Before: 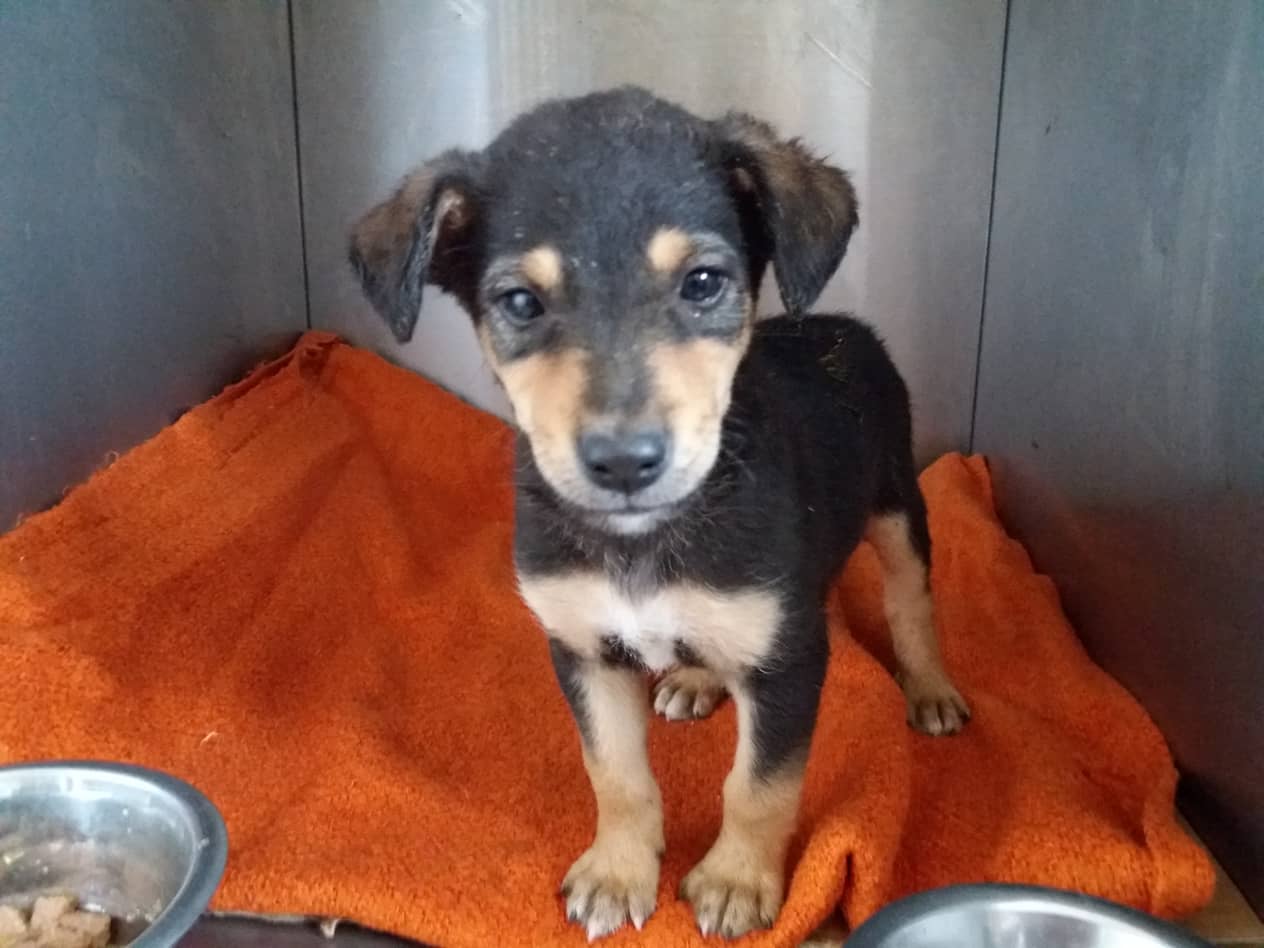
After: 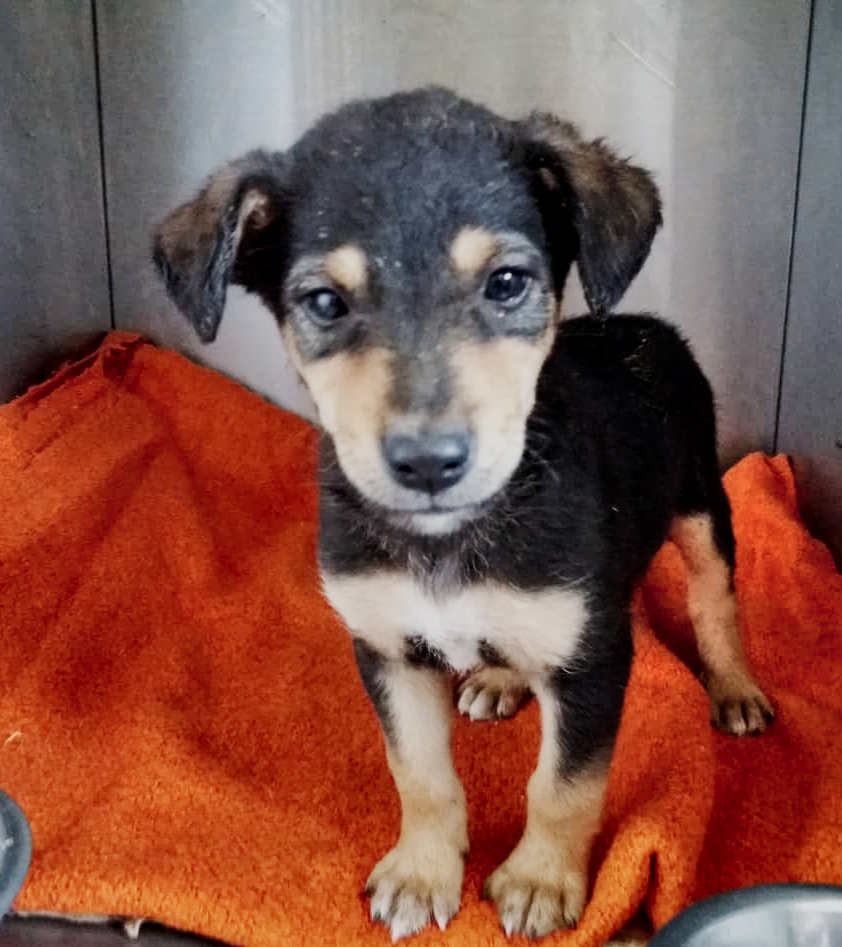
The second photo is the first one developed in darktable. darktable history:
shadows and highlights: shadows 60, soften with gaussian
local contrast: highlights 100%, shadows 100%, detail 120%, midtone range 0.2
sigmoid: skew -0.2, preserve hue 0%, red attenuation 0.1, red rotation 0.035, green attenuation 0.1, green rotation -0.017, blue attenuation 0.15, blue rotation -0.052, base primaries Rec2020
color balance rgb: on, module defaults
exposure: exposure -0.072 EV, compensate highlight preservation false
crop and rotate: left 15.546%, right 17.787%
